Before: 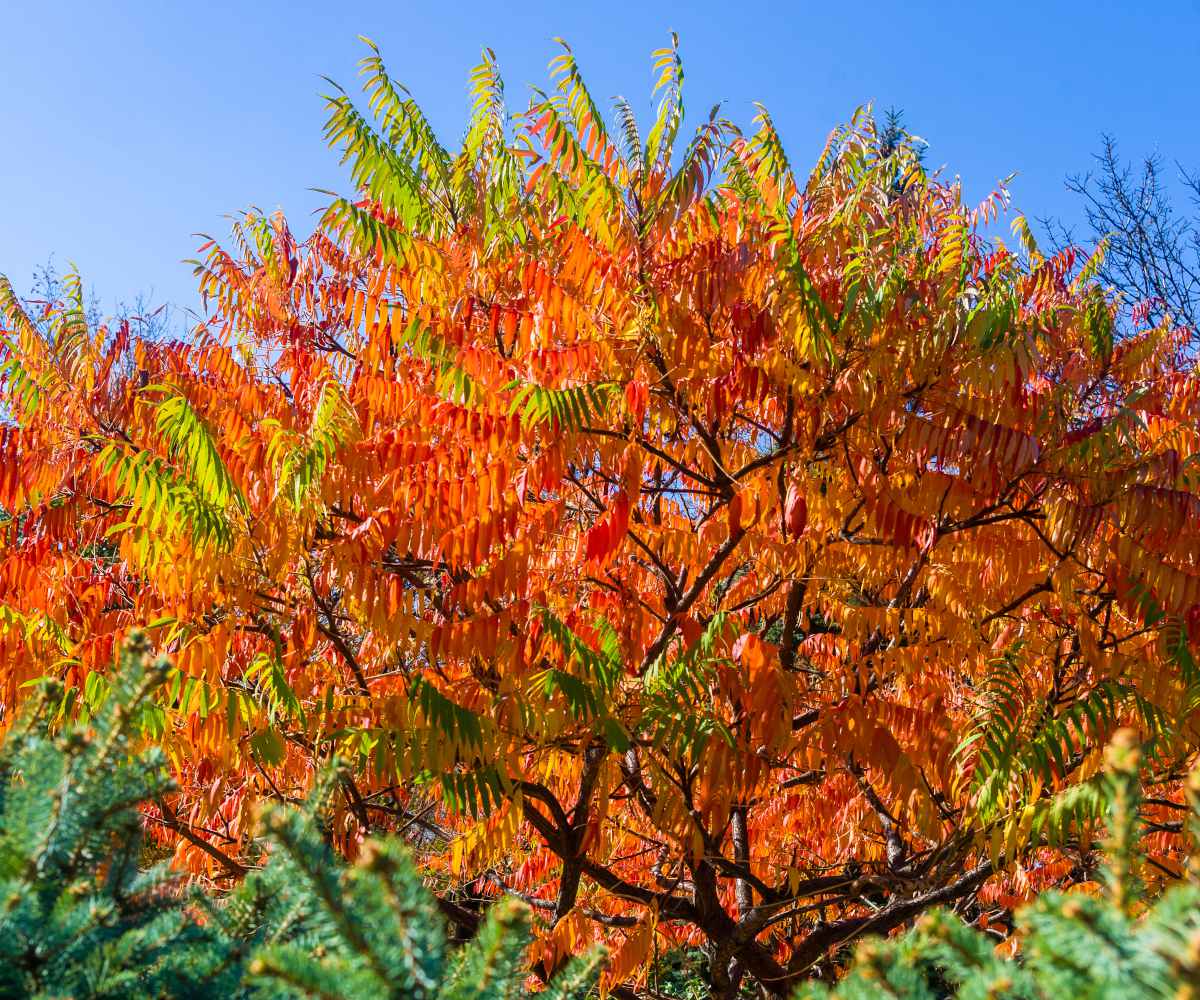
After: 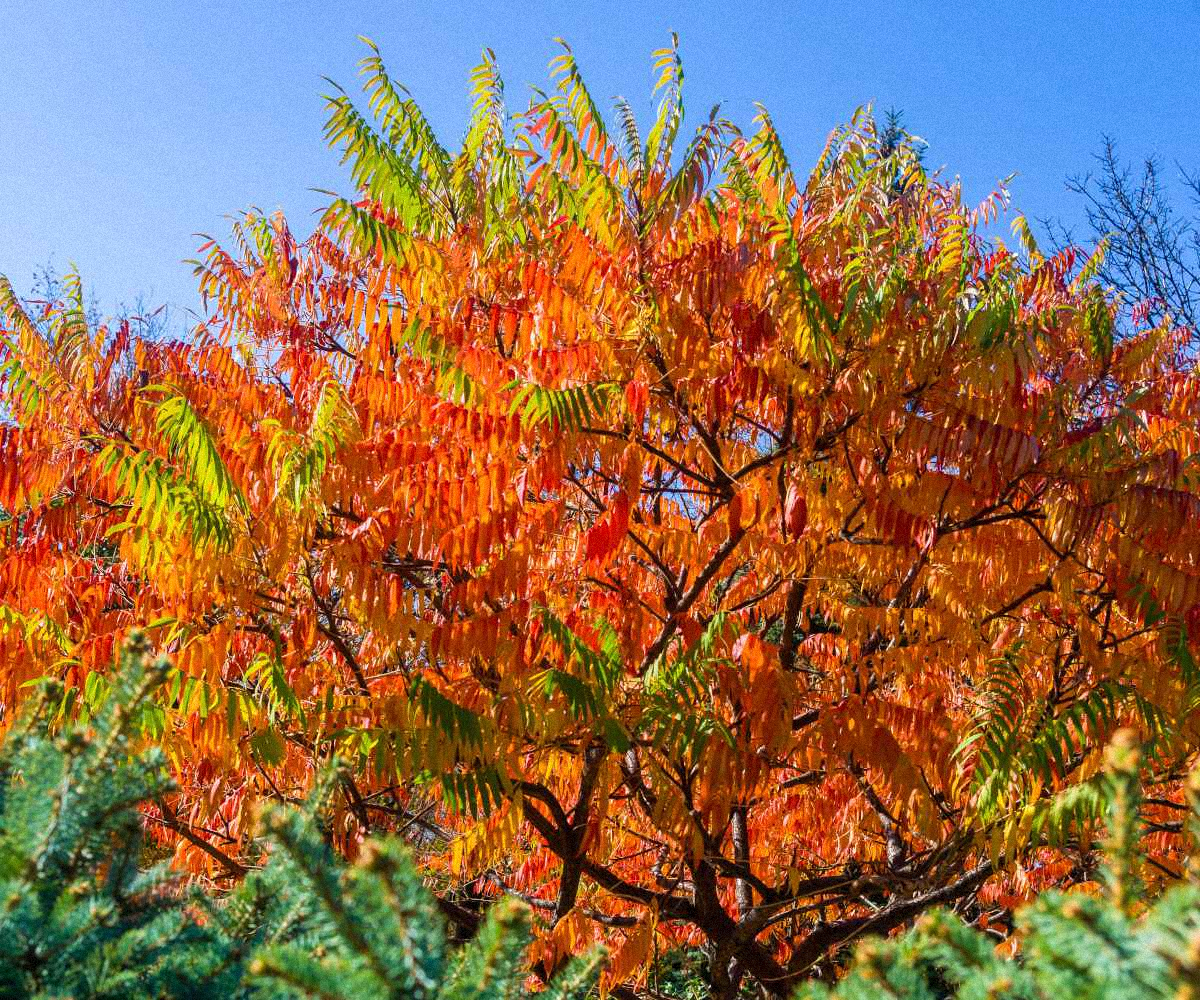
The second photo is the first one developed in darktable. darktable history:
grain: mid-tones bias 0%
